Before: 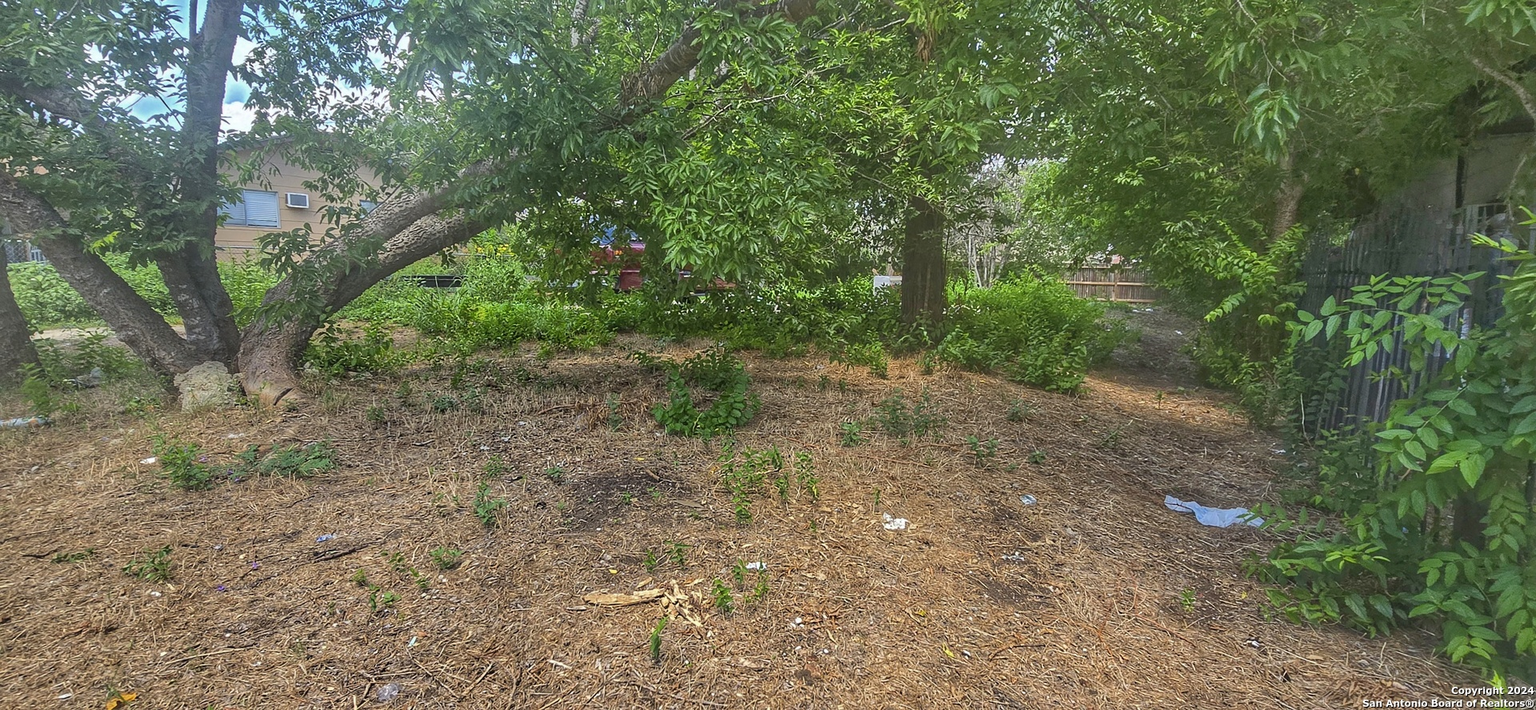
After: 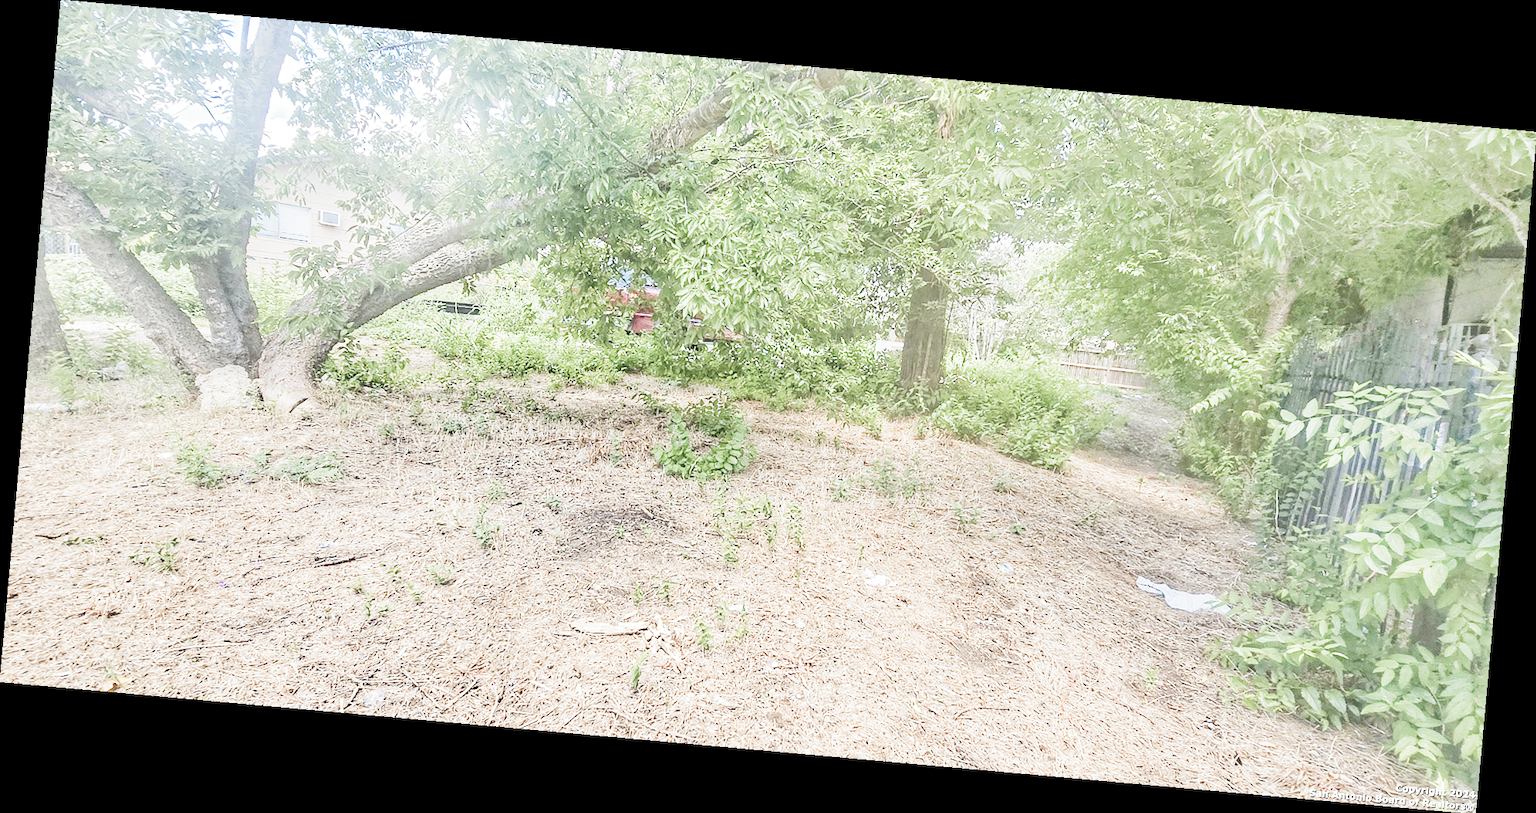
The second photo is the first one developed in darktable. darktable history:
rotate and perspective: rotation 5.12°, automatic cropping off
filmic rgb: middle gray luminance 9.23%, black relative exposure -10.55 EV, white relative exposure 3.45 EV, threshold 6 EV, target black luminance 0%, hardness 5.98, latitude 59.69%, contrast 1.087, highlights saturation mix 5%, shadows ↔ highlights balance 29.23%, add noise in highlights 0, preserve chrominance no, color science v3 (2019), use custom middle-gray values true, iterations of high-quality reconstruction 0, contrast in highlights soft, enable highlight reconstruction true
rgb curve: curves: ch0 [(0, 0) (0.284, 0.292) (0.505, 0.644) (1, 1)]; ch1 [(0, 0) (0.284, 0.292) (0.505, 0.644) (1, 1)]; ch2 [(0, 0) (0.284, 0.292) (0.505, 0.644) (1, 1)], compensate middle gray true
exposure: exposure 1 EV, compensate highlight preservation false
color balance rgb: perceptual saturation grading › global saturation -27.94%, hue shift -2.27°, contrast -21.26%
